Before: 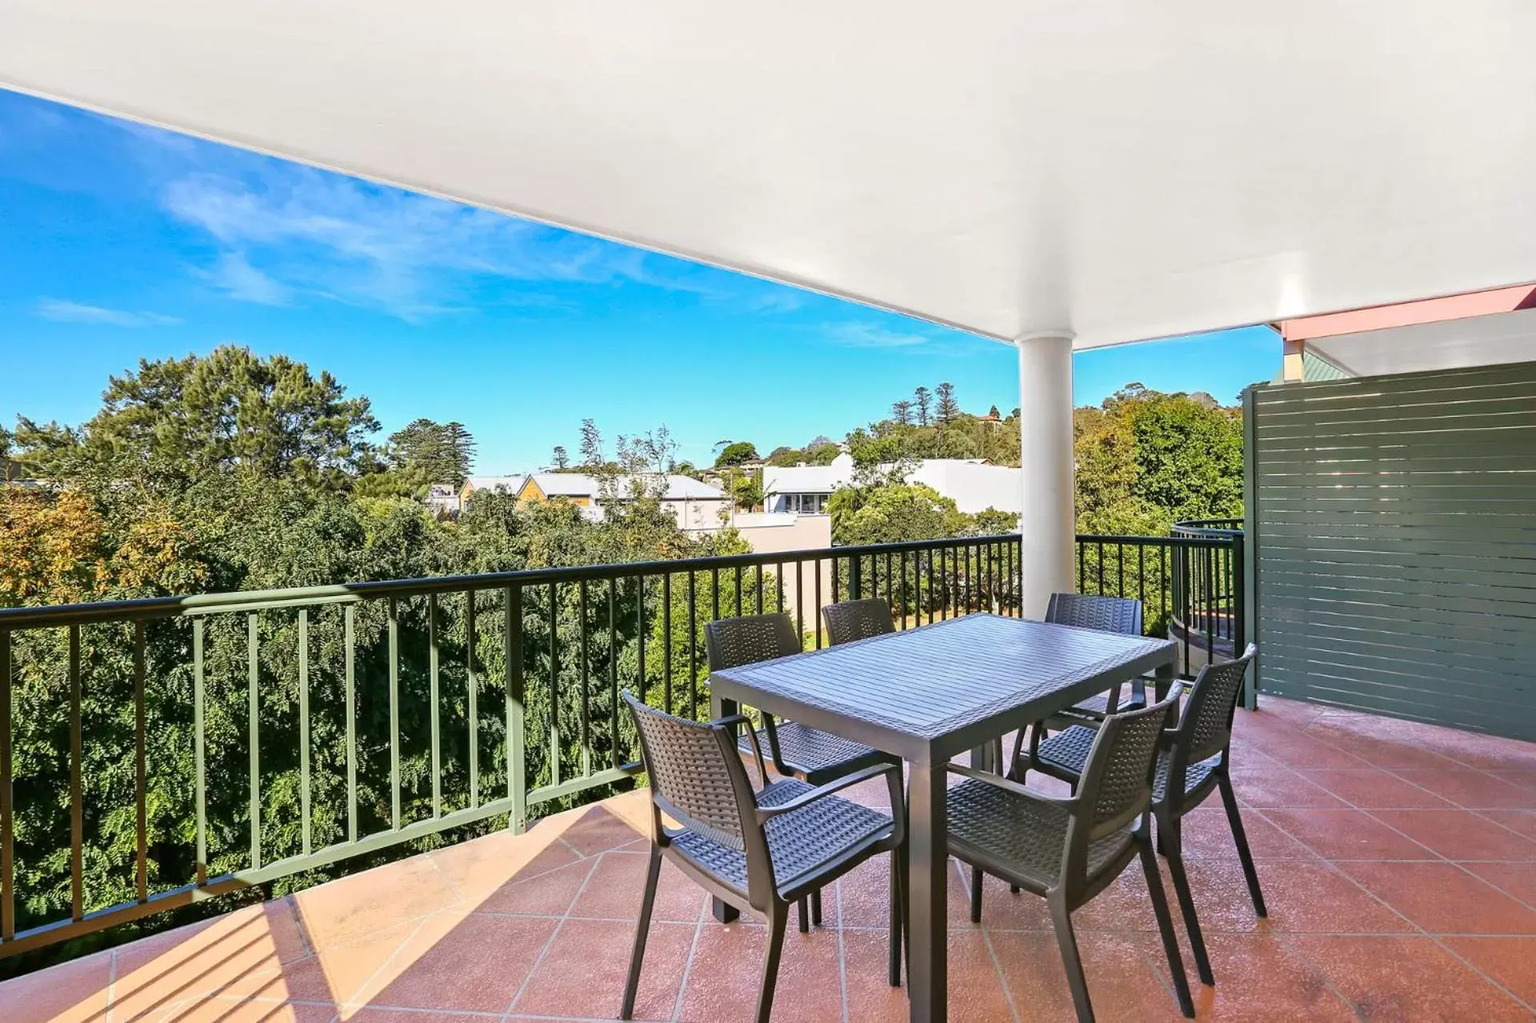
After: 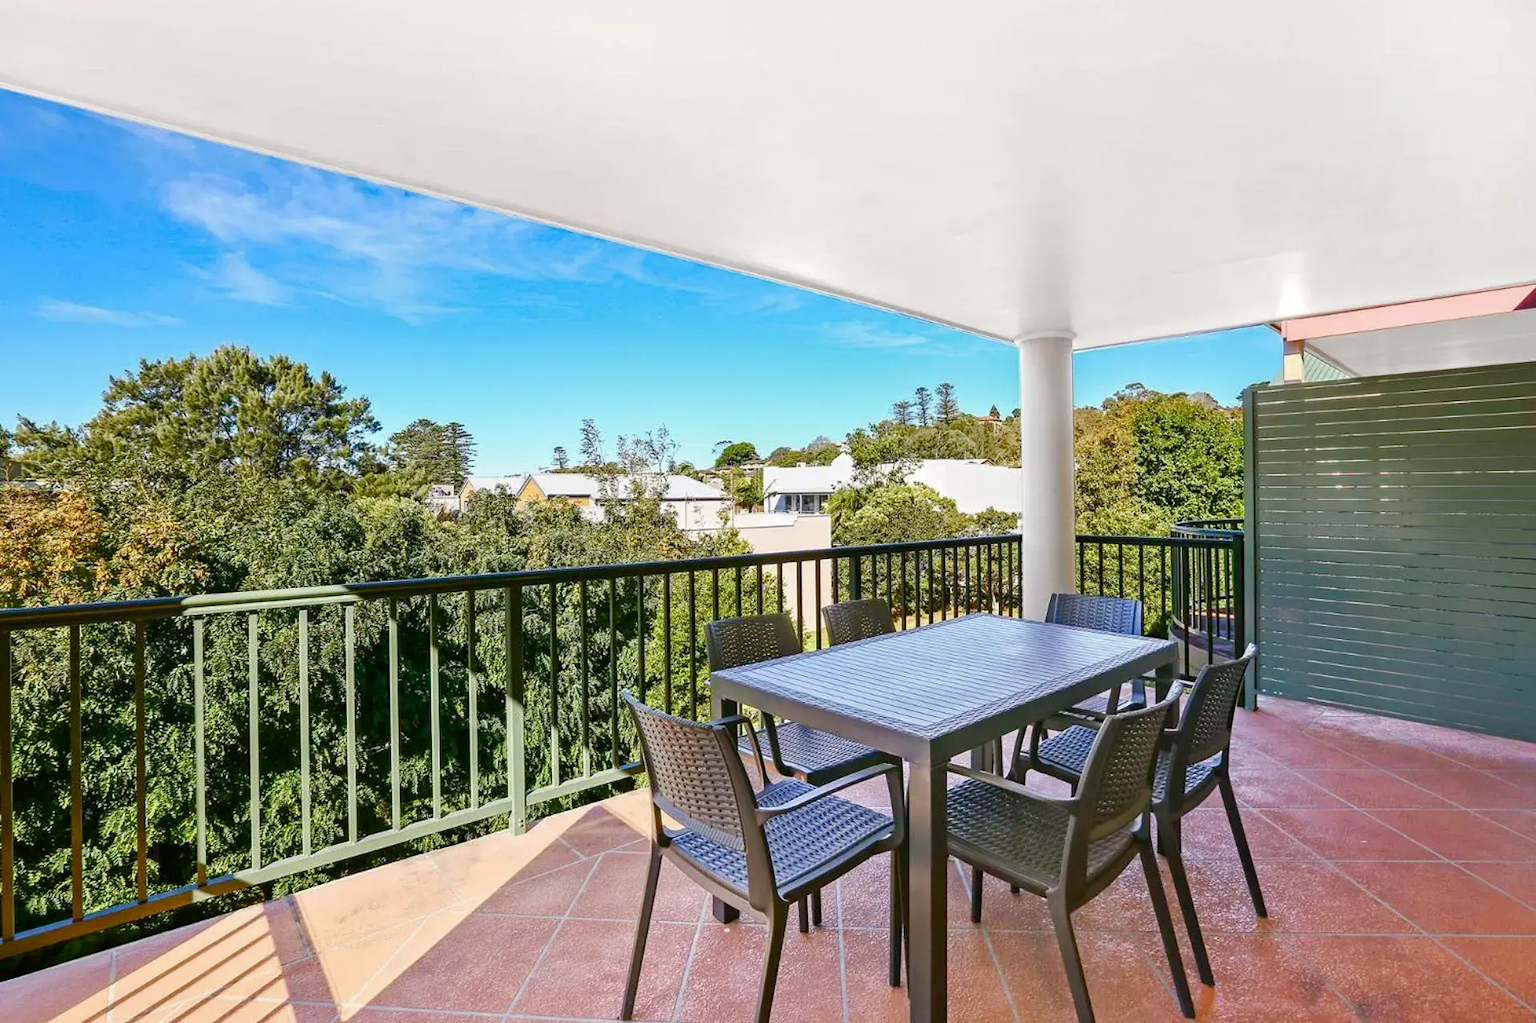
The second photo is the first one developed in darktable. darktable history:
color balance rgb: power › hue 214.51°, perceptual saturation grading › global saturation 20%, perceptual saturation grading › highlights -50.335%, perceptual saturation grading › shadows 30.096%, global vibrance 20%
